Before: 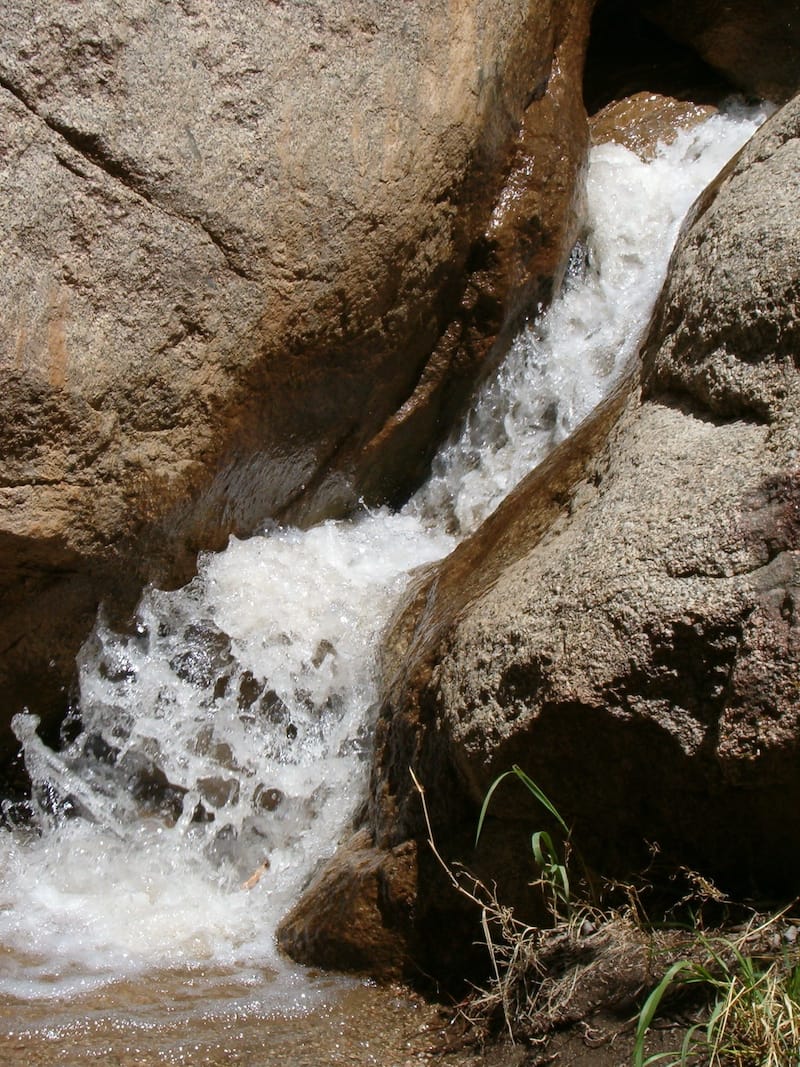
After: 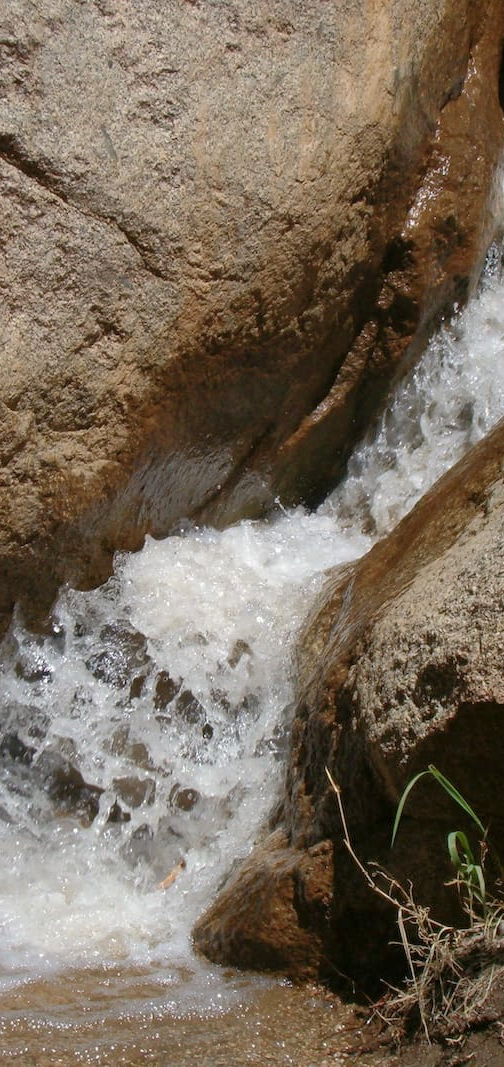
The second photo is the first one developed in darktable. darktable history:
shadows and highlights: on, module defaults
crop: left 10.53%, right 26.335%
